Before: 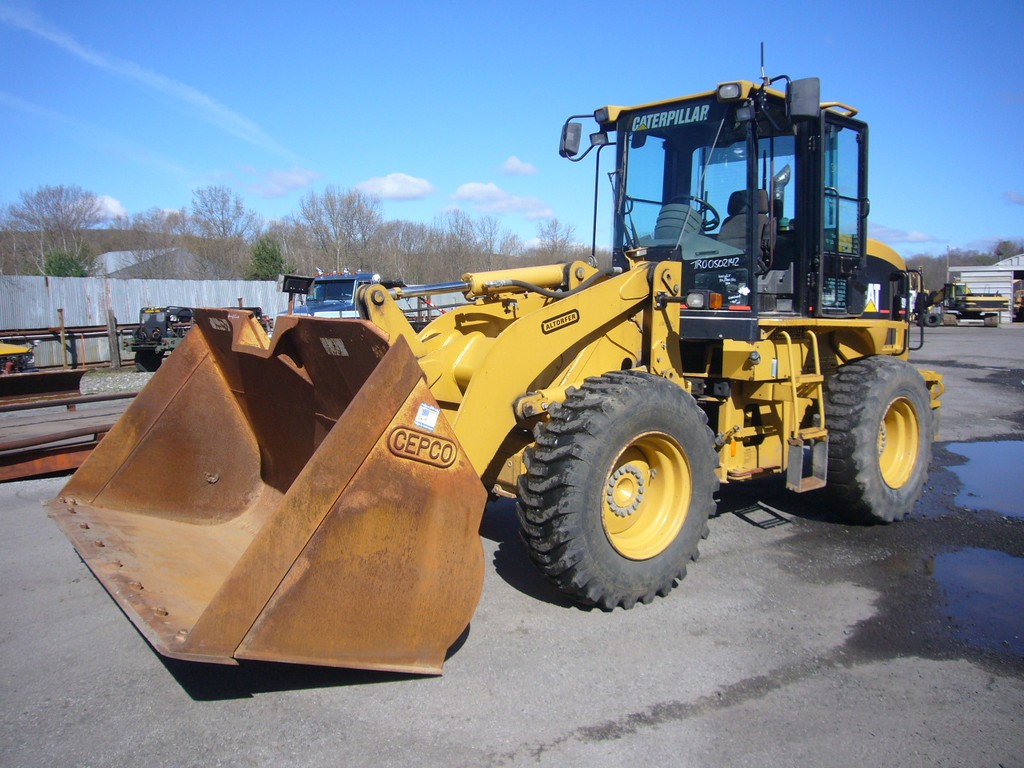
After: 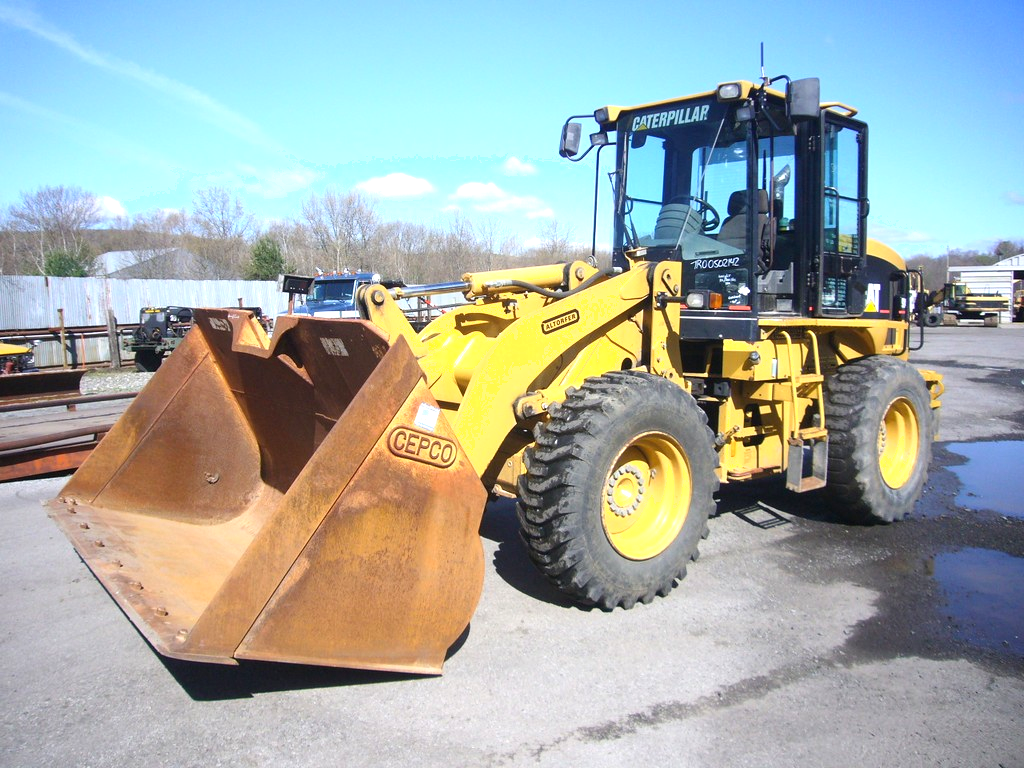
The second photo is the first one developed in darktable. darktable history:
exposure: black level correction 0, exposure 0.7 EV, compensate exposure bias true, compensate highlight preservation false
shadows and highlights: shadows 0, highlights 40
